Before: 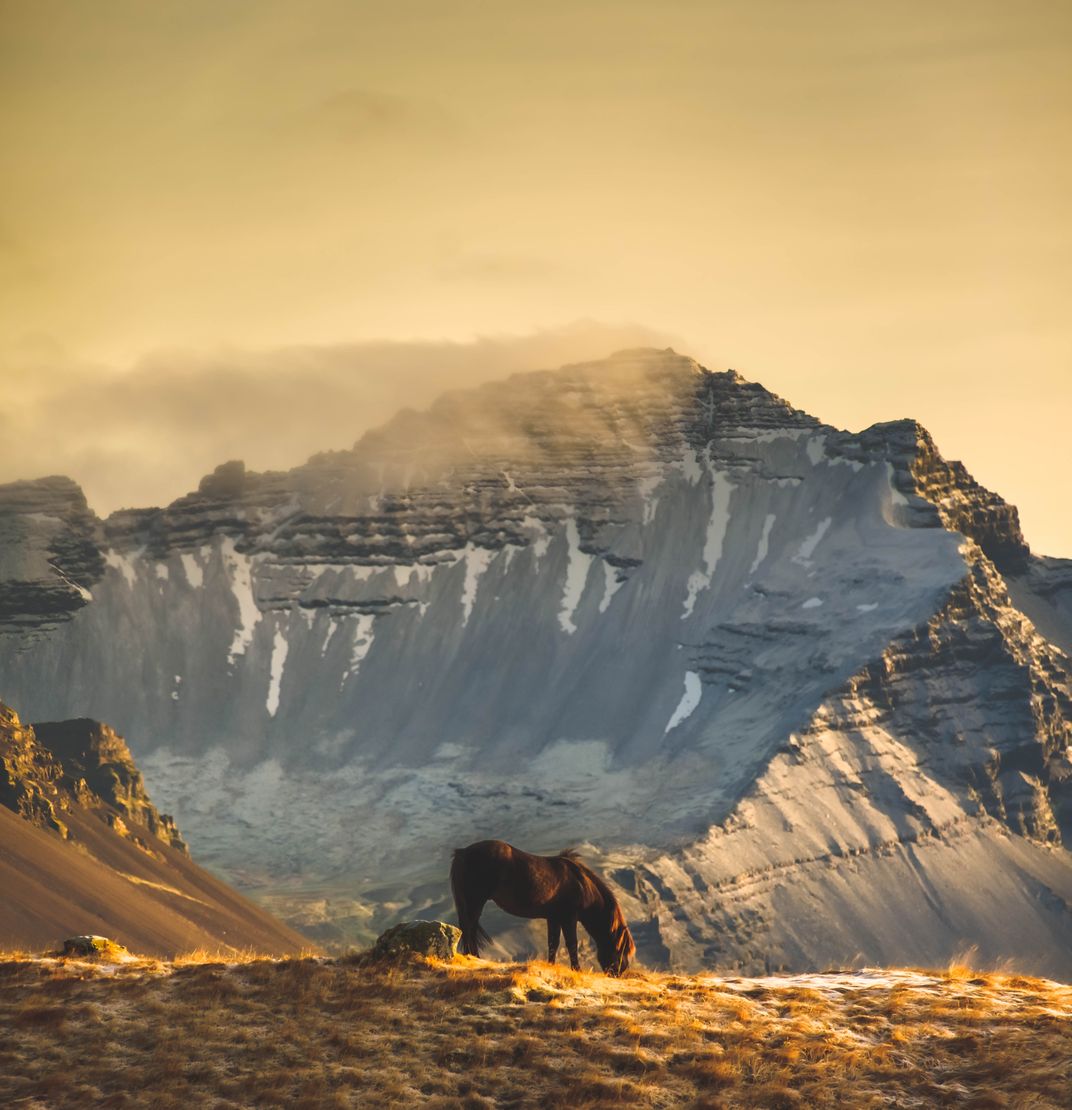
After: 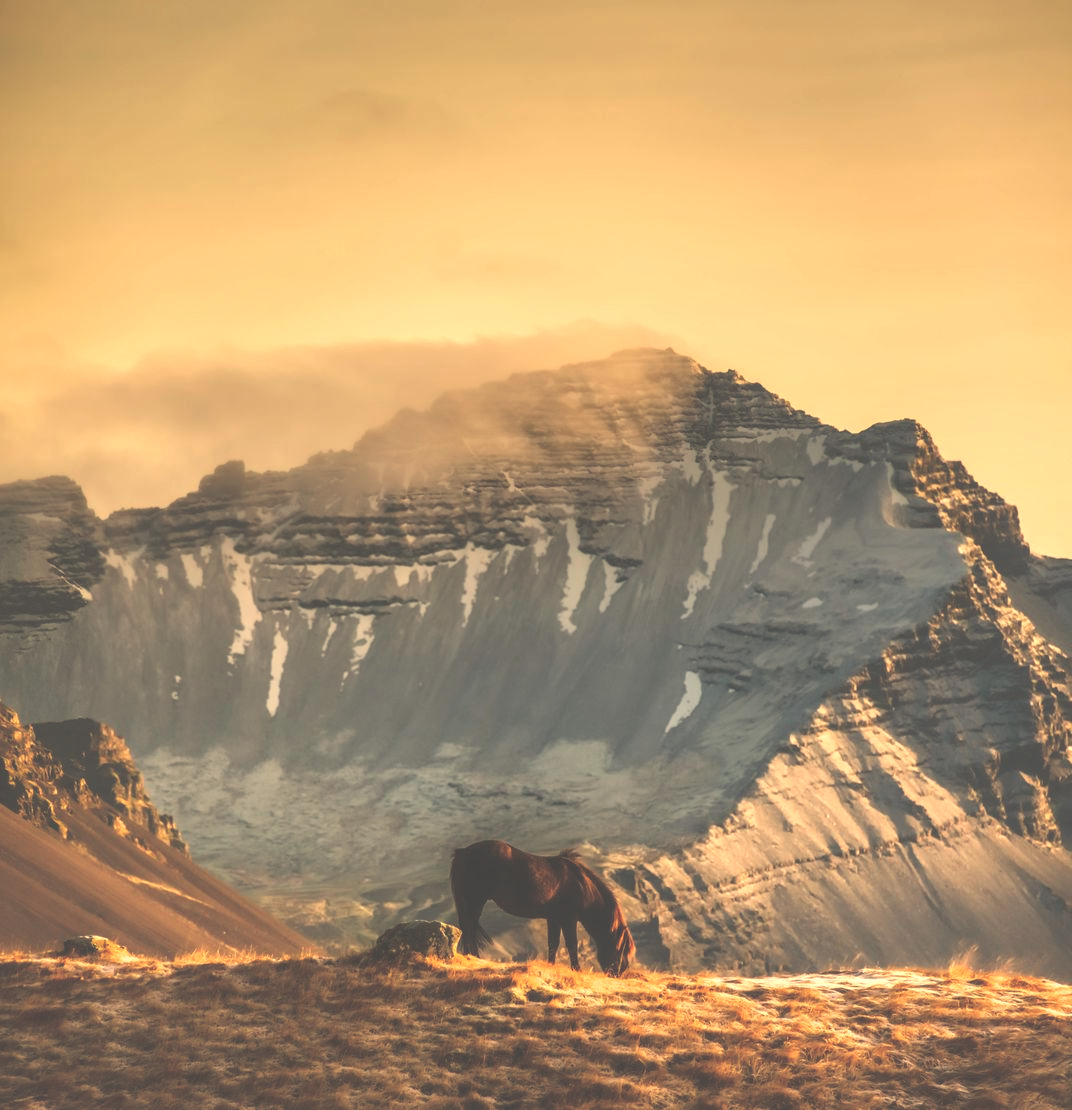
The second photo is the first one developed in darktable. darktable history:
exposure: black level correction -0.062, exposure -0.05 EV, compensate highlight preservation false
white balance: red 1.123, blue 0.83
local contrast: detail 130%
